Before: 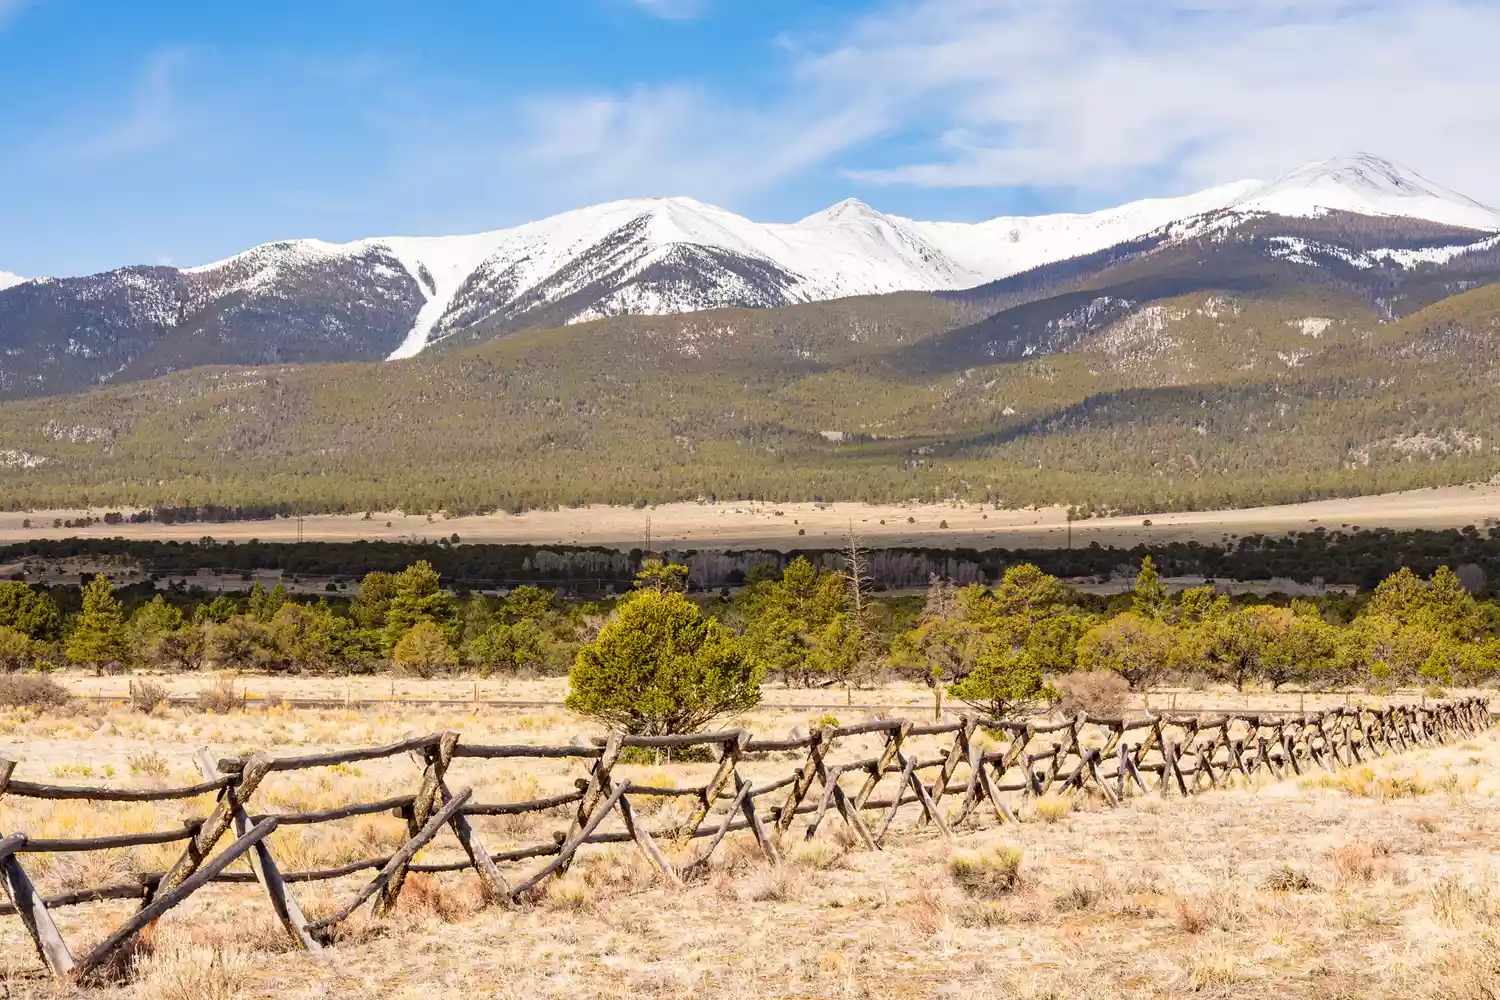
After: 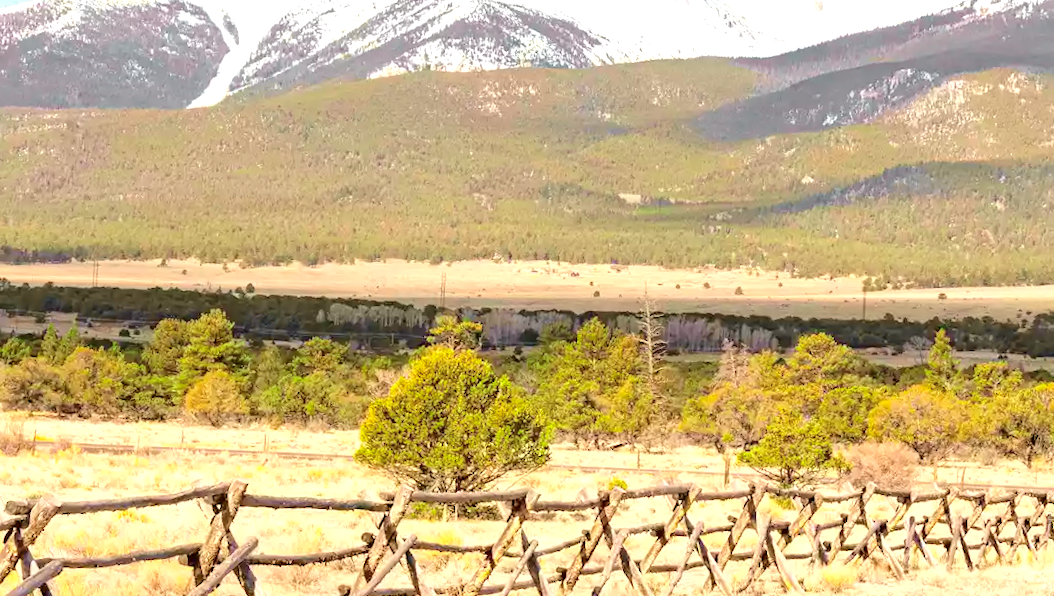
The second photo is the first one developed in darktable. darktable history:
tone curve: curves: ch0 [(0, 0) (0.402, 0.473) (0.673, 0.68) (0.899, 0.832) (0.999, 0.903)]; ch1 [(0, 0) (0.379, 0.262) (0.464, 0.425) (0.498, 0.49) (0.507, 0.5) (0.53, 0.532) (0.582, 0.583) (0.68, 0.672) (0.791, 0.748) (1, 0.896)]; ch2 [(0, 0) (0.199, 0.414) (0.438, 0.49) (0.496, 0.501) (0.515, 0.546) (0.577, 0.605) (0.632, 0.649) (0.717, 0.727) (0.845, 0.855) (0.998, 0.977)], color space Lab, independent channels, preserve colors none
rotate and perspective: rotation -1.42°, crop left 0.016, crop right 0.984, crop top 0.035, crop bottom 0.965
crop and rotate: angle -3.37°, left 9.79%, top 20.73%, right 12.42%, bottom 11.82%
exposure: black level correction 0, exposure 1.125 EV, compensate exposure bias true, compensate highlight preservation false
